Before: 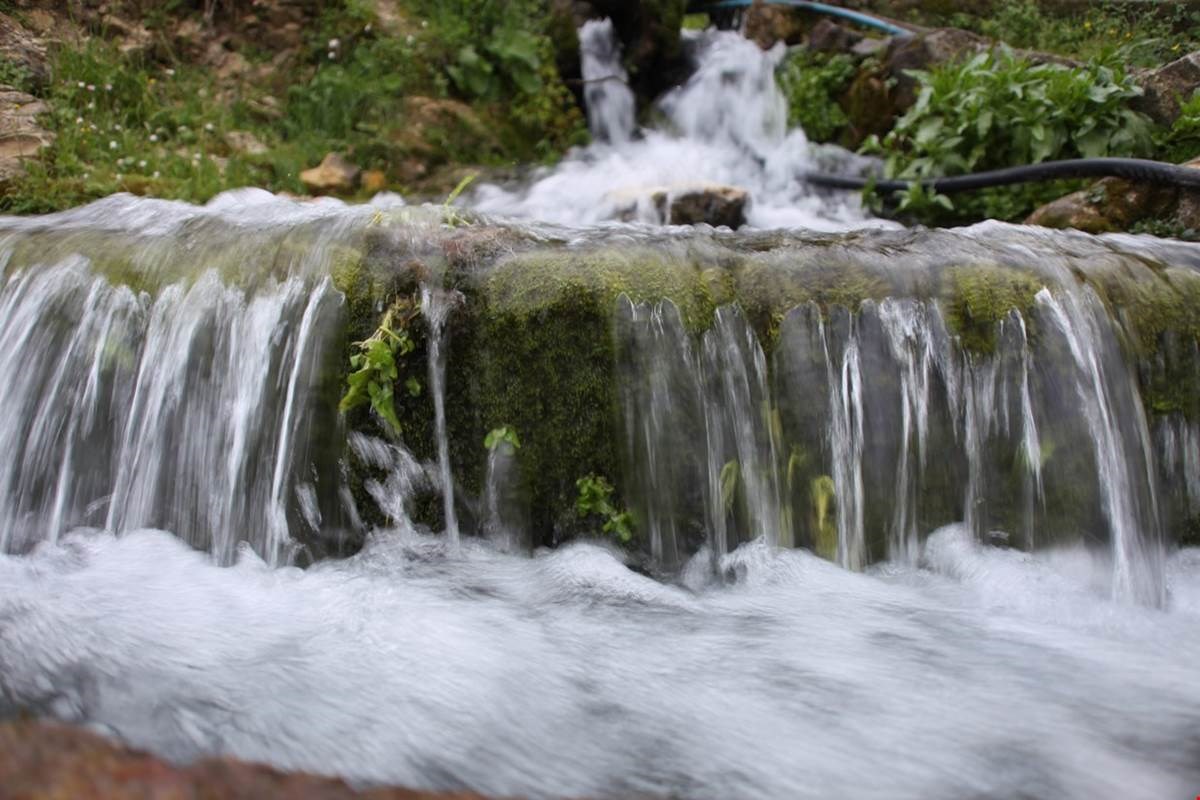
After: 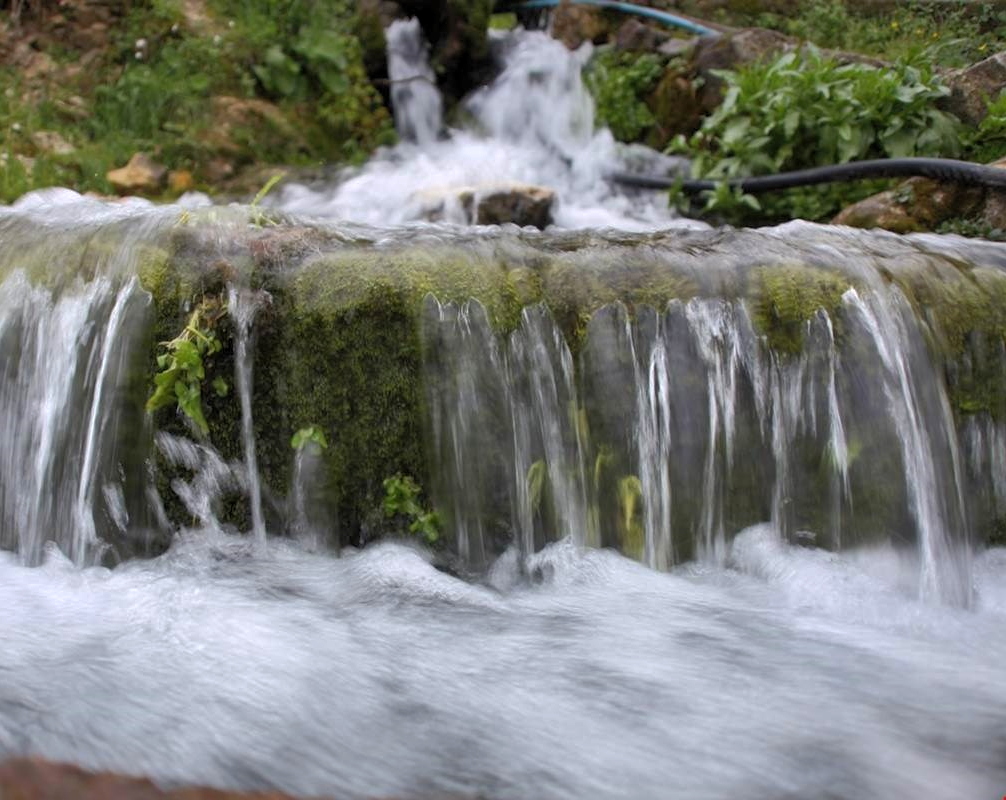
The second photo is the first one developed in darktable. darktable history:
levels: levels [0.016, 0.484, 0.953]
crop: left 16.145%
shadows and highlights: on, module defaults
